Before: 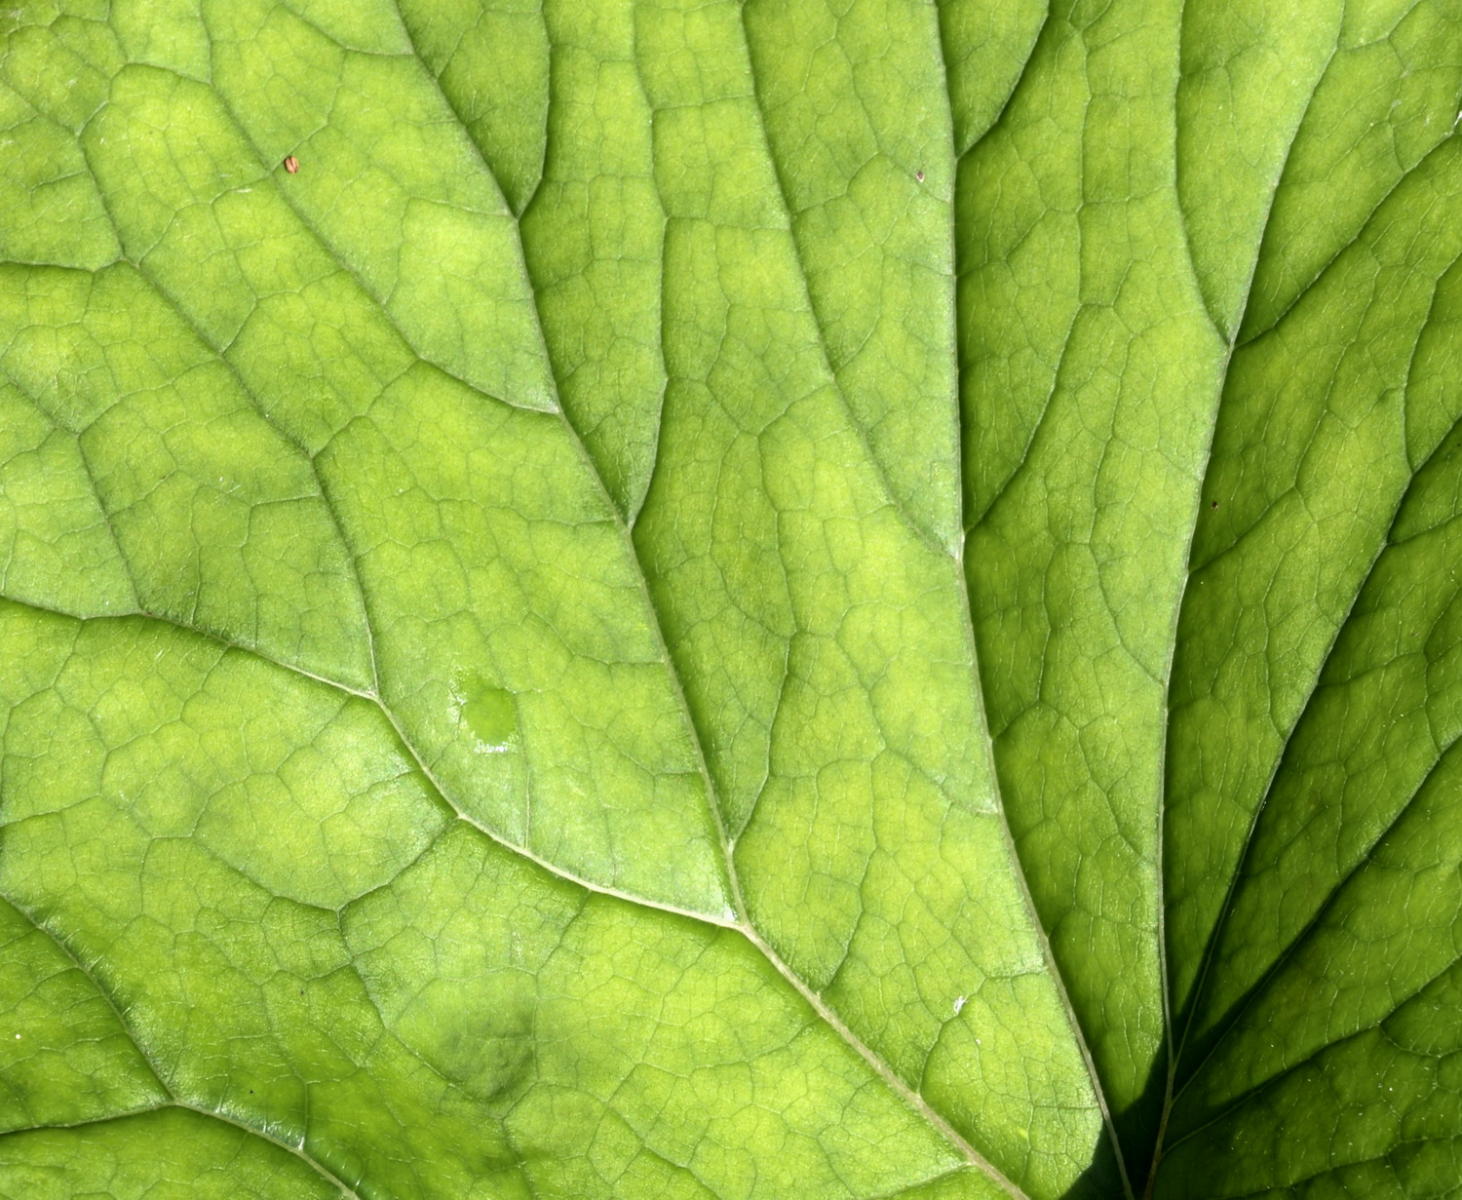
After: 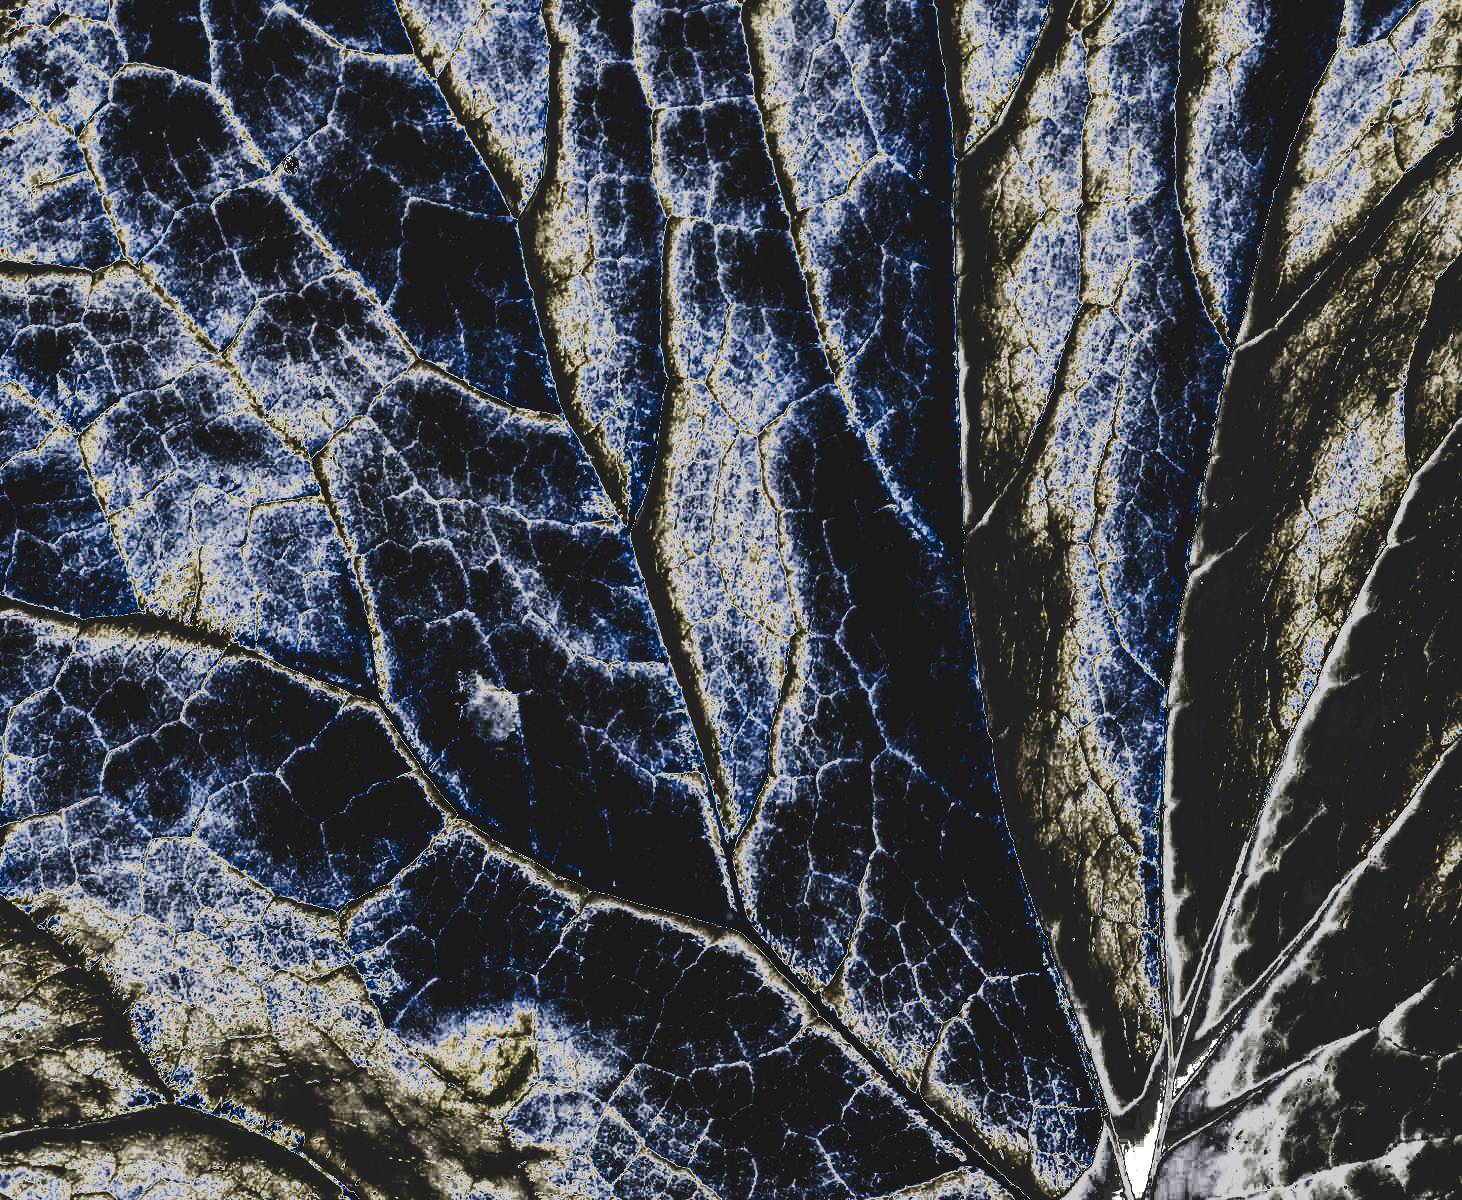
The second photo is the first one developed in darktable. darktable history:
tone curve: curves: ch0 [(0, 0) (0.003, 0.99) (0.011, 0.983) (0.025, 0.934) (0.044, 0.719) (0.069, 0.382) (0.1, 0.204) (0.136, 0.093) (0.177, 0.094) (0.224, 0.093) (0.277, 0.098) (0.335, 0.214) (0.399, 0.616) (0.468, 0.827) (0.543, 0.464) (0.623, 0.145) (0.709, 0.127) (0.801, 0.187) (0.898, 0.203) (1, 1)], preserve colors none
color look up table: target L [0.003, 0.001, 32.84, 34.55, 34.1, 31.73, 34.03, 33.18, 32.76, 107.33, 105.15, 31.1, 33.39, 32.61, 32.39, 32.32, 35.87, 37.9, 34.55, 106.82, 110.56, 33.47, 32.02, 128.73, 33.32, 34.63, 32.84, 31.87, 33.86, 33.54, 107.33, 107.59, 116.9, 32.53, 33.39, 34.32, 34.25, 32.17, 31.1, 0.006, 37.53, 33.32, 32.84, 33.39, 32.84, 30.92, 33.25, 106.44, 31.28], target a [0, 0, 0.001 ×7, 0.003, 0.003, 0.001 ×8, 0.003, 0.003, 0.001, 0.001, 0.002, 0.001 ×6, 0.003, 0.003, 0.003, 0.001 ×6, 0, 0.001 ×5, -2.209, 0.001, 0.003, 0.001], target b [0, 0, -0.009 ×7, -0.022, -0.022, -0.008, -0.009, -0.009, -0.01, -0.008, -0.009, -0.01, -0.009, -0.022, -0.021, -0.009, -0.008, -0.016, -0.009 ×6, -0.022, -0.022, -0.019, -0.009 ×4, -0.008, -0.008, 0, -0.01, -0.009 ×4, 53.31, -0.009, -0.022, -0.008], num patches 49
